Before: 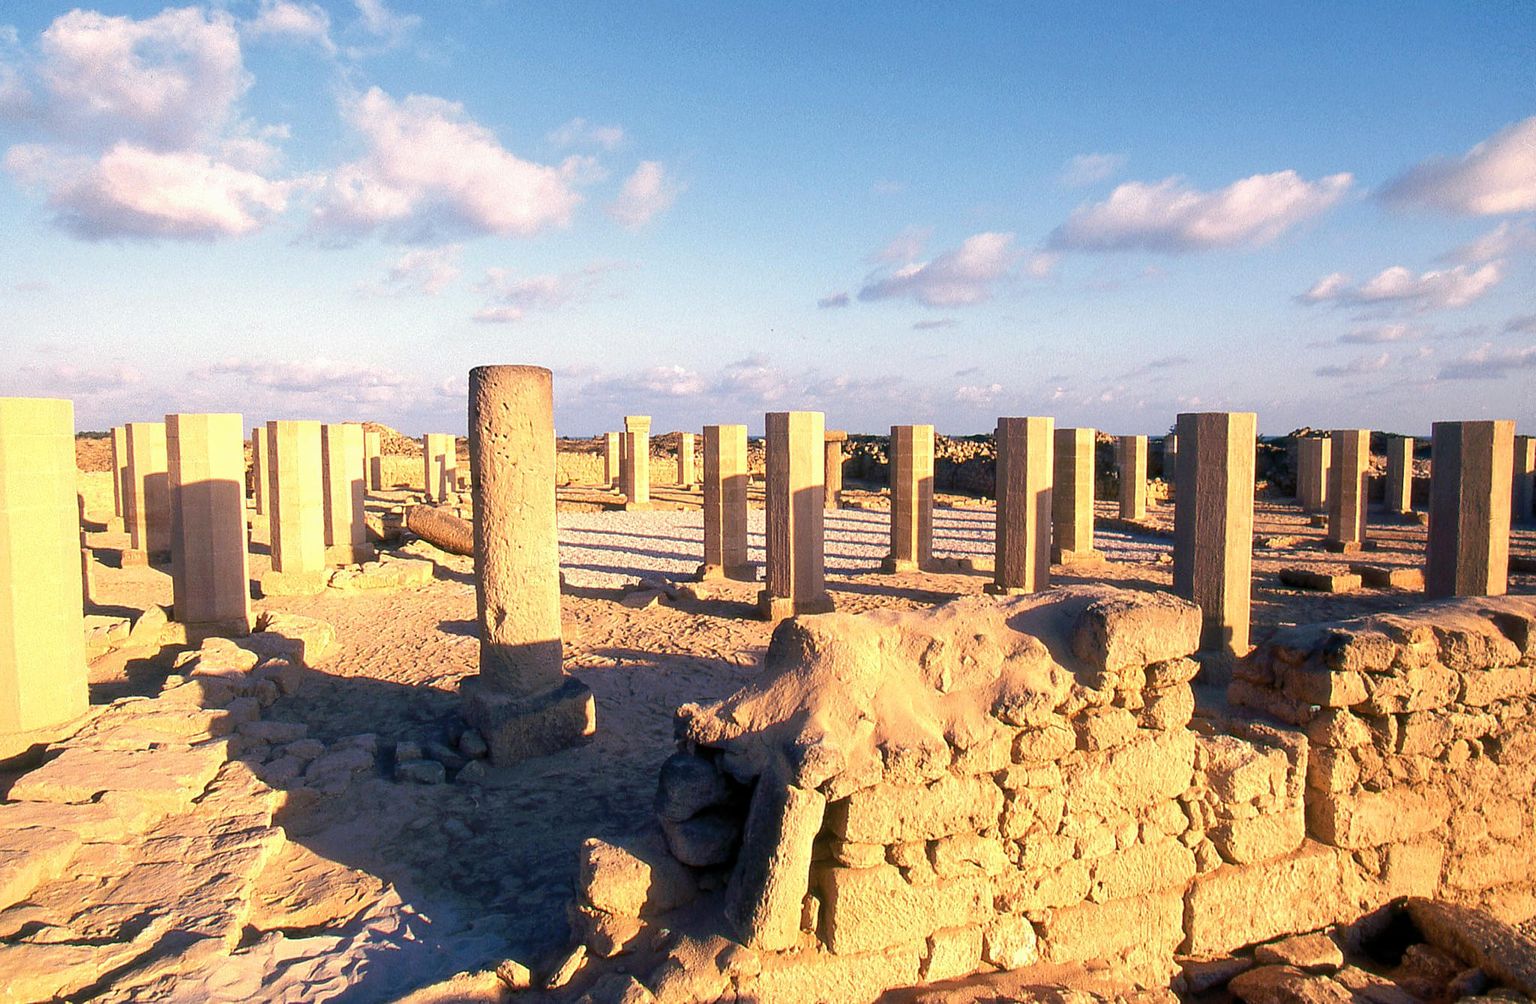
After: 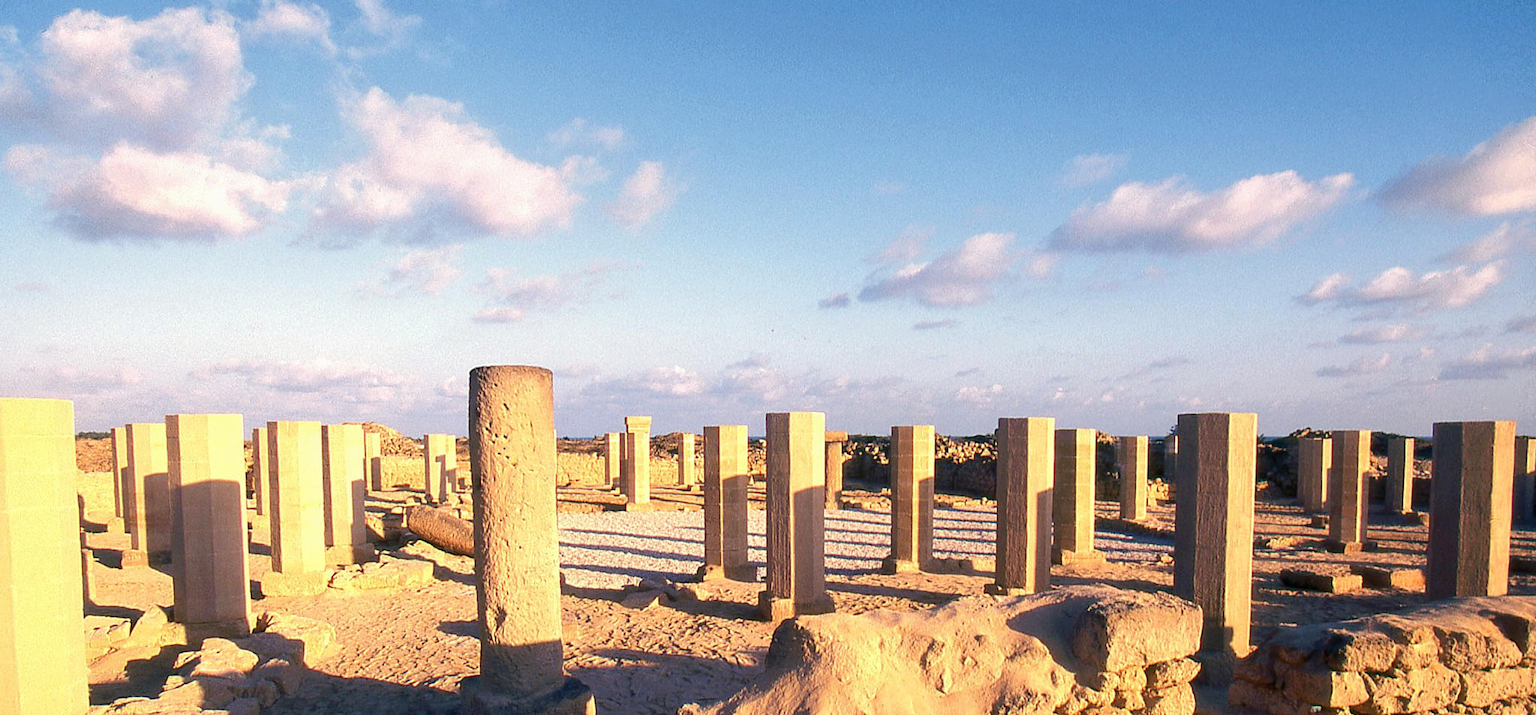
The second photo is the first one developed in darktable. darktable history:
crop: right 0.001%, bottom 28.807%
